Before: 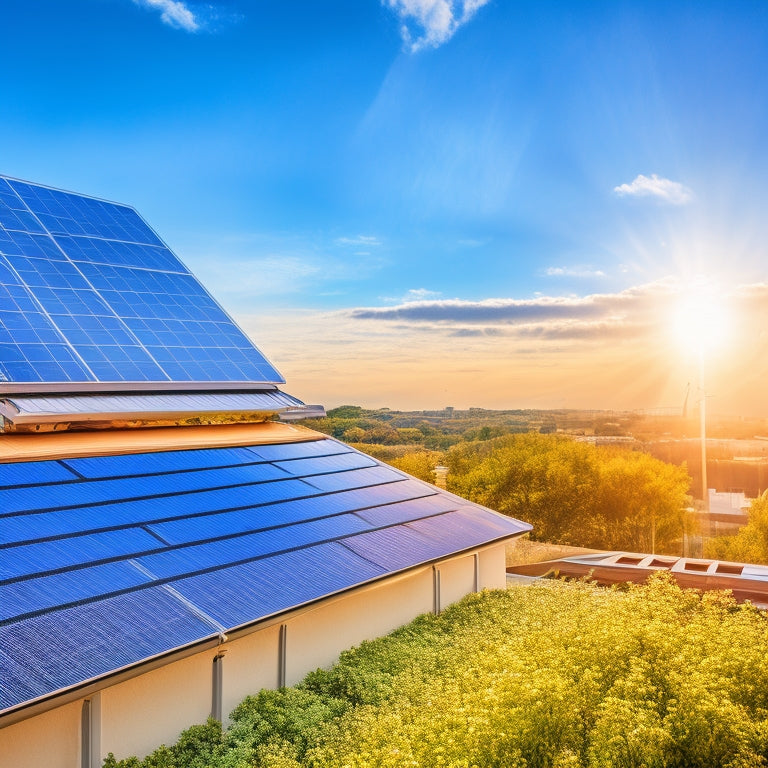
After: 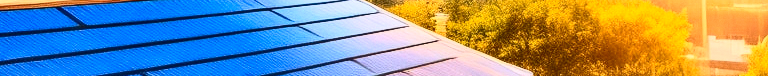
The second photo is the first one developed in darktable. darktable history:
crop and rotate: top 59.084%, bottom 30.916%
rgb curve: curves: ch2 [(0, 0) (0.567, 0.512) (1, 1)], mode RGB, independent channels
grain: coarseness 0.09 ISO, strength 10%
contrast brightness saturation: contrast 0.4, brightness 0.1, saturation 0.21
